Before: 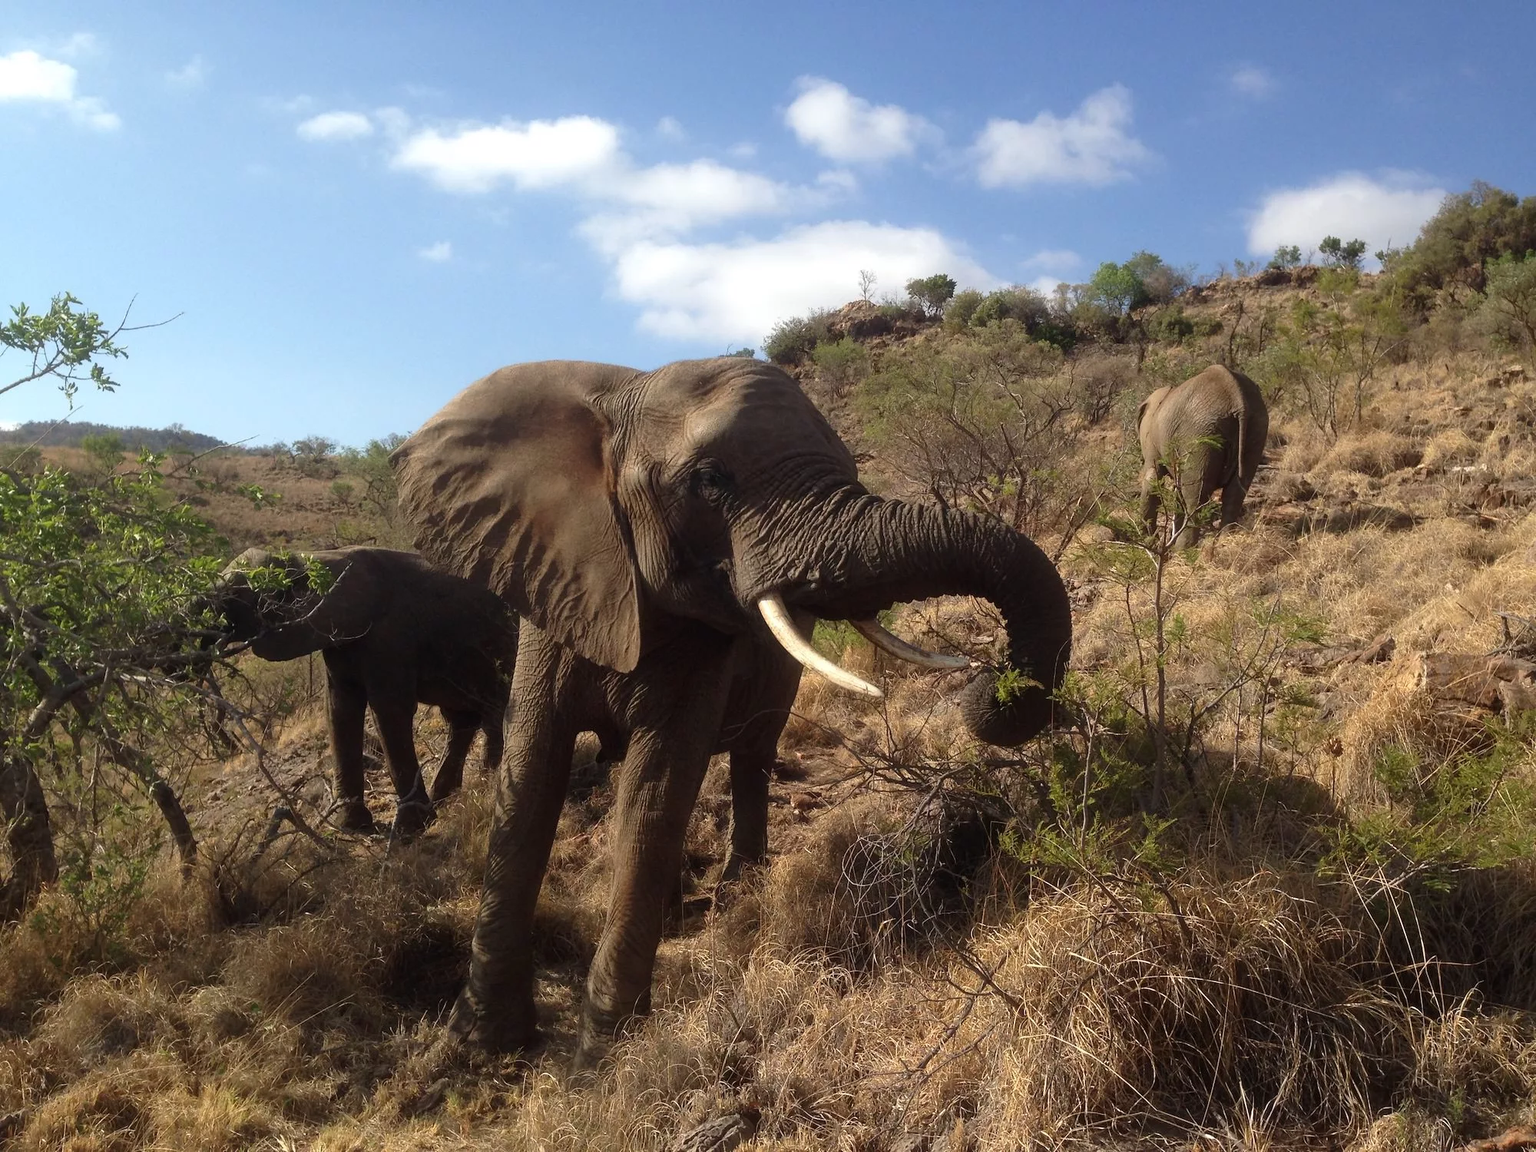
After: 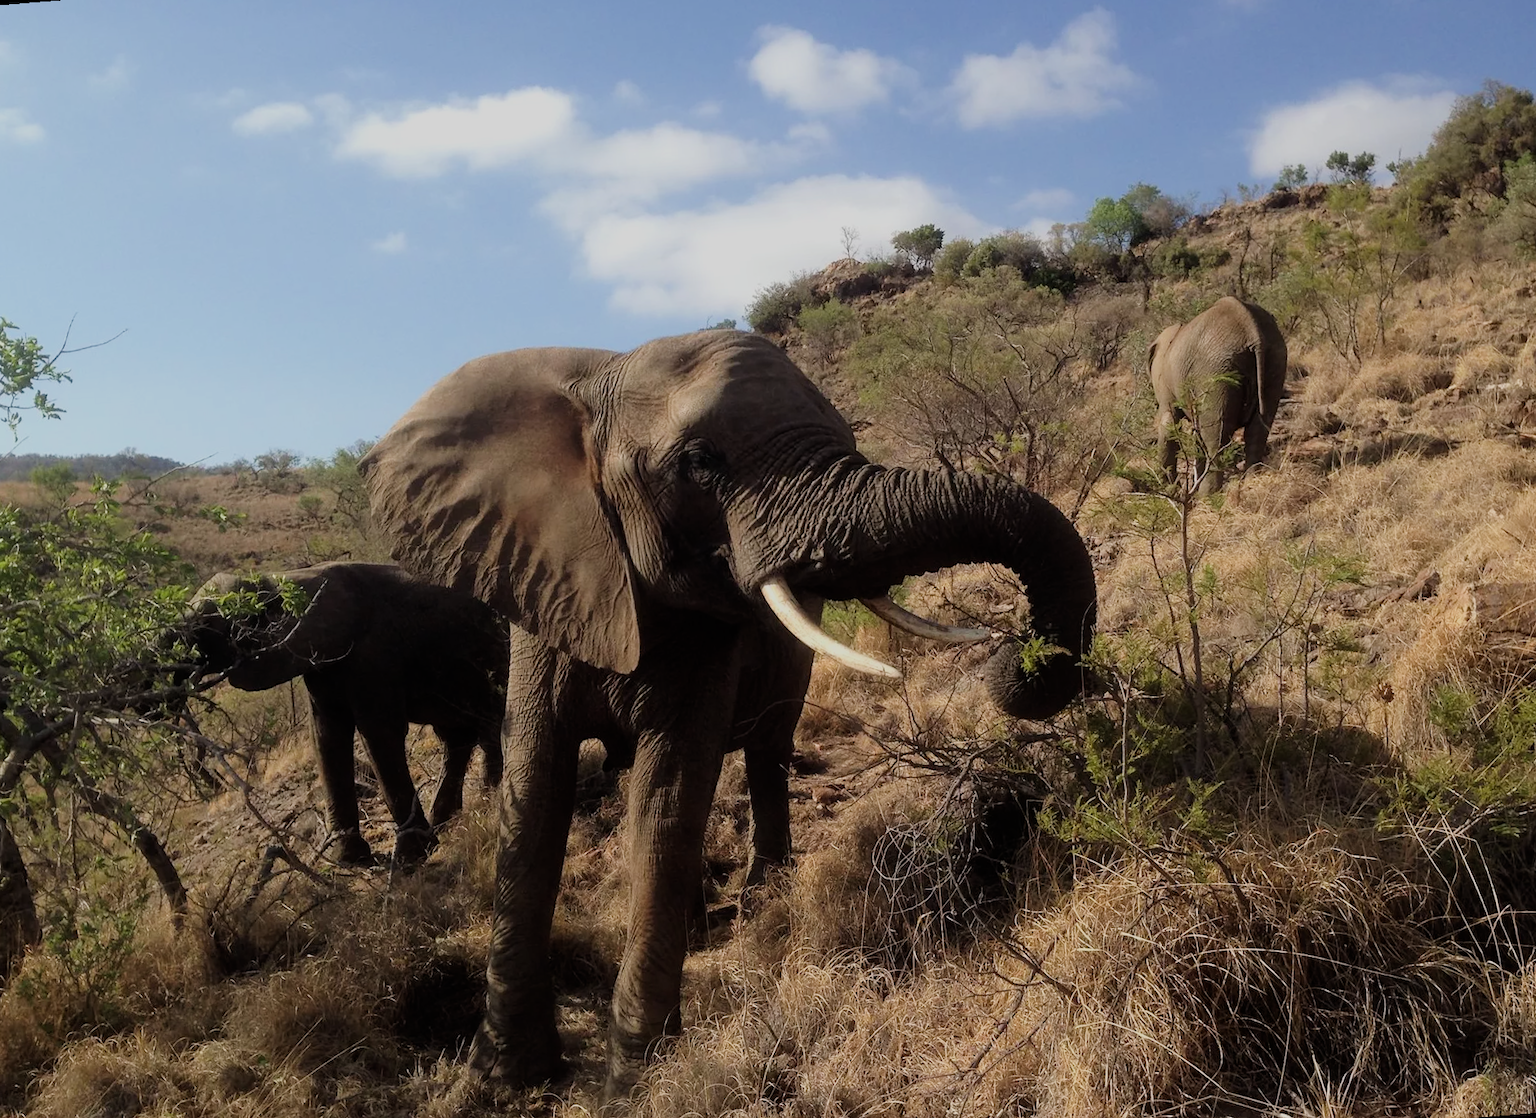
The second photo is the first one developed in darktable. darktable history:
filmic rgb: black relative exposure -7.65 EV, white relative exposure 4.56 EV, hardness 3.61
rotate and perspective: rotation -4.57°, crop left 0.054, crop right 0.944, crop top 0.087, crop bottom 0.914
